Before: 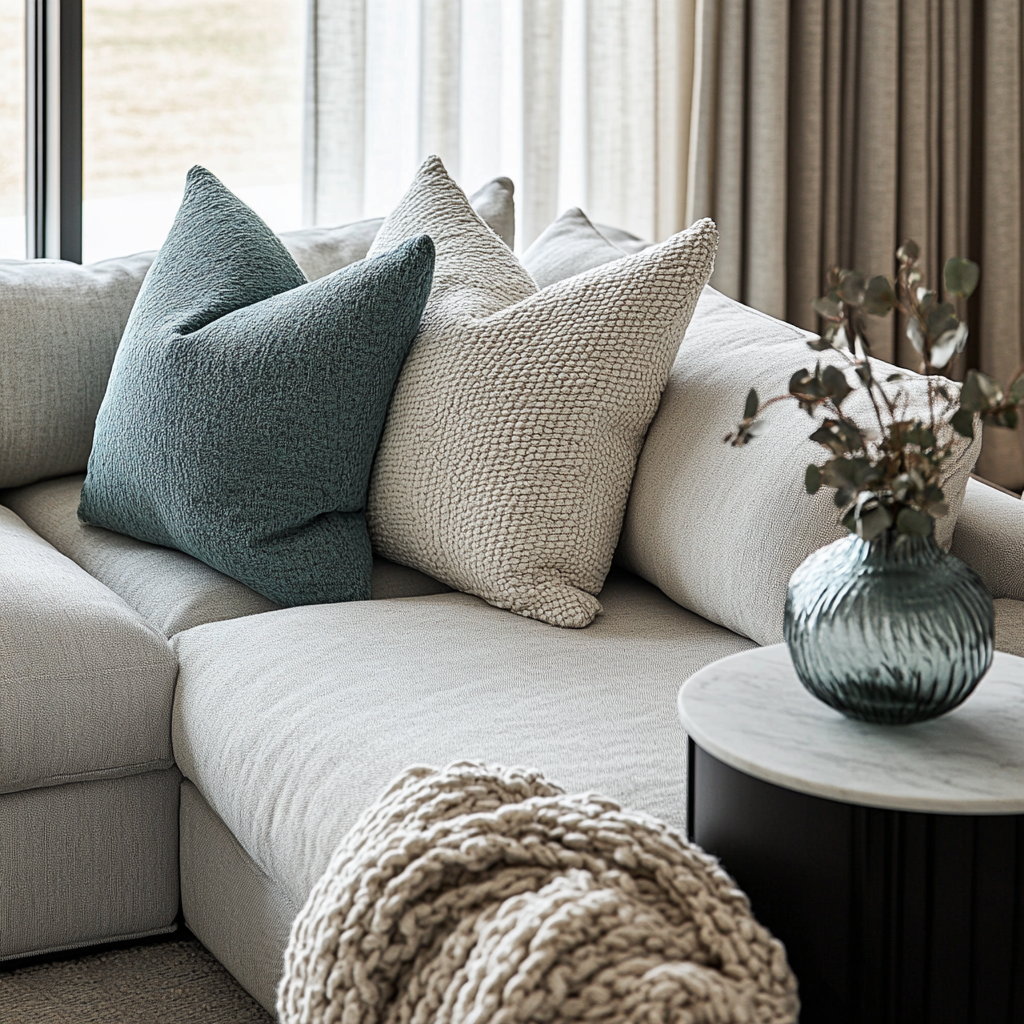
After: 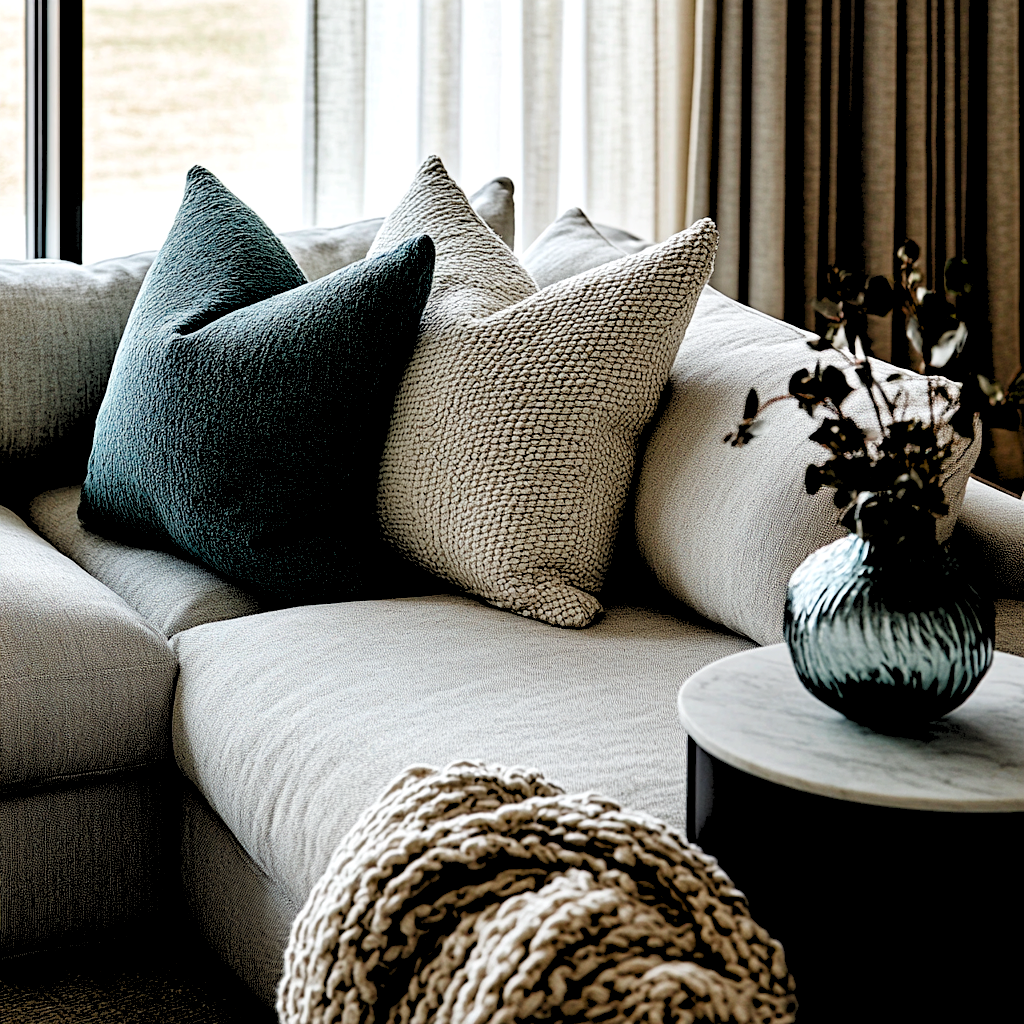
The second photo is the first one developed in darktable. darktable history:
levels: levels [0.093, 0.434, 0.988]
contrast brightness saturation: contrast 0.09, brightness -0.59, saturation 0.17
rgb levels: levels [[0.029, 0.461, 0.922], [0, 0.5, 1], [0, 0.5, 1]]
